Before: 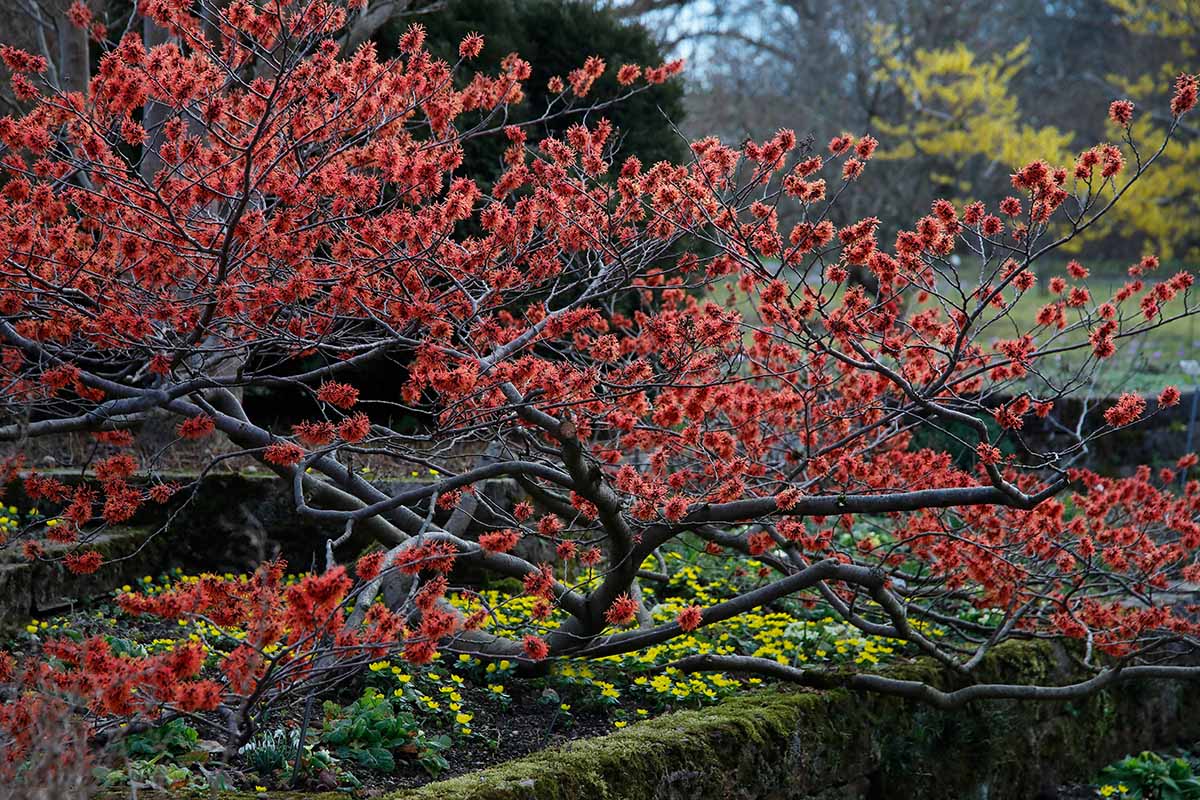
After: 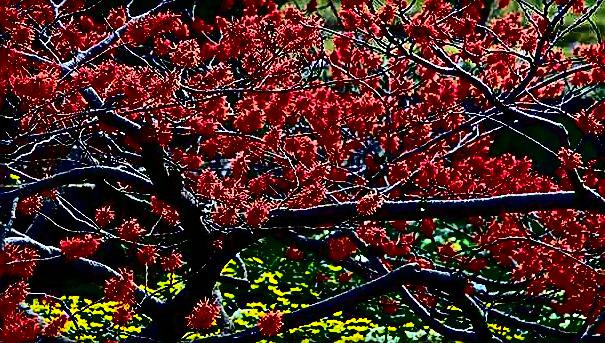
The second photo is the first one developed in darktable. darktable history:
crop: left 34.974%, top 36.902%, right 14.566%, bottom 20.113%
sharpen: amount 0.898
contrast brightness saturation: contrast 0.766, brightness -0.985, saturation 0.997
